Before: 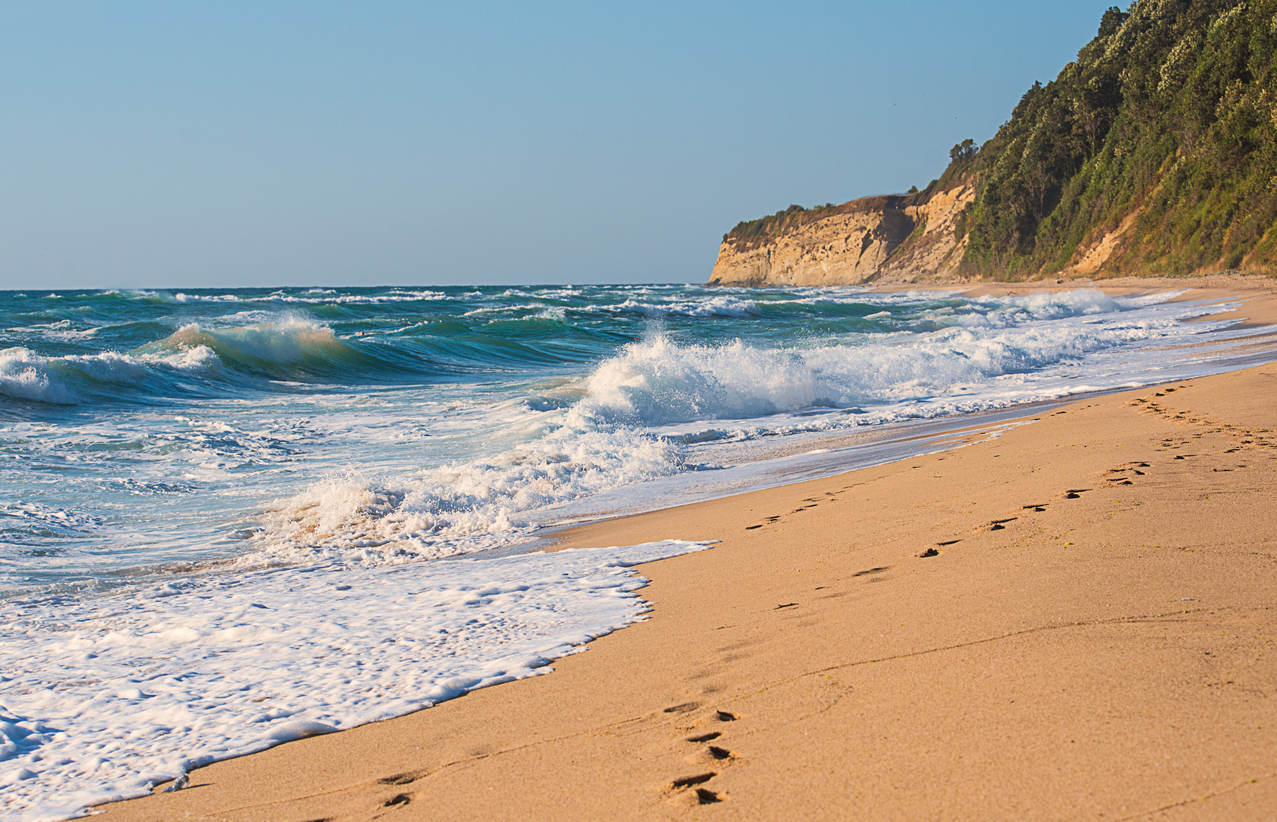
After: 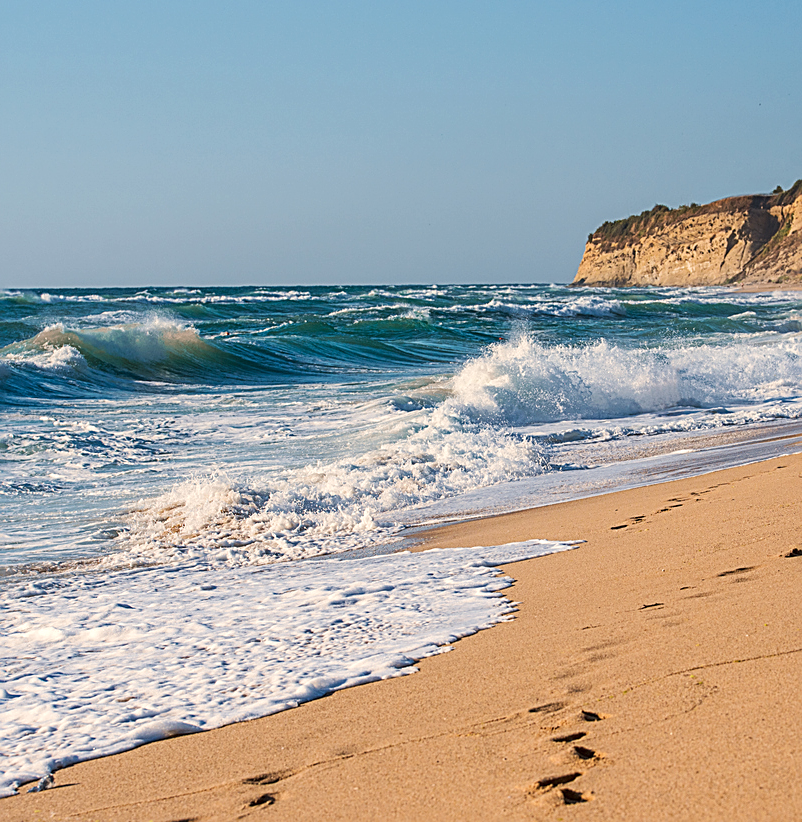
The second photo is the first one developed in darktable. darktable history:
crop: left 10.644%, right 26.528%
local contrast: shadows 94%
sharpen: on, module defaults
